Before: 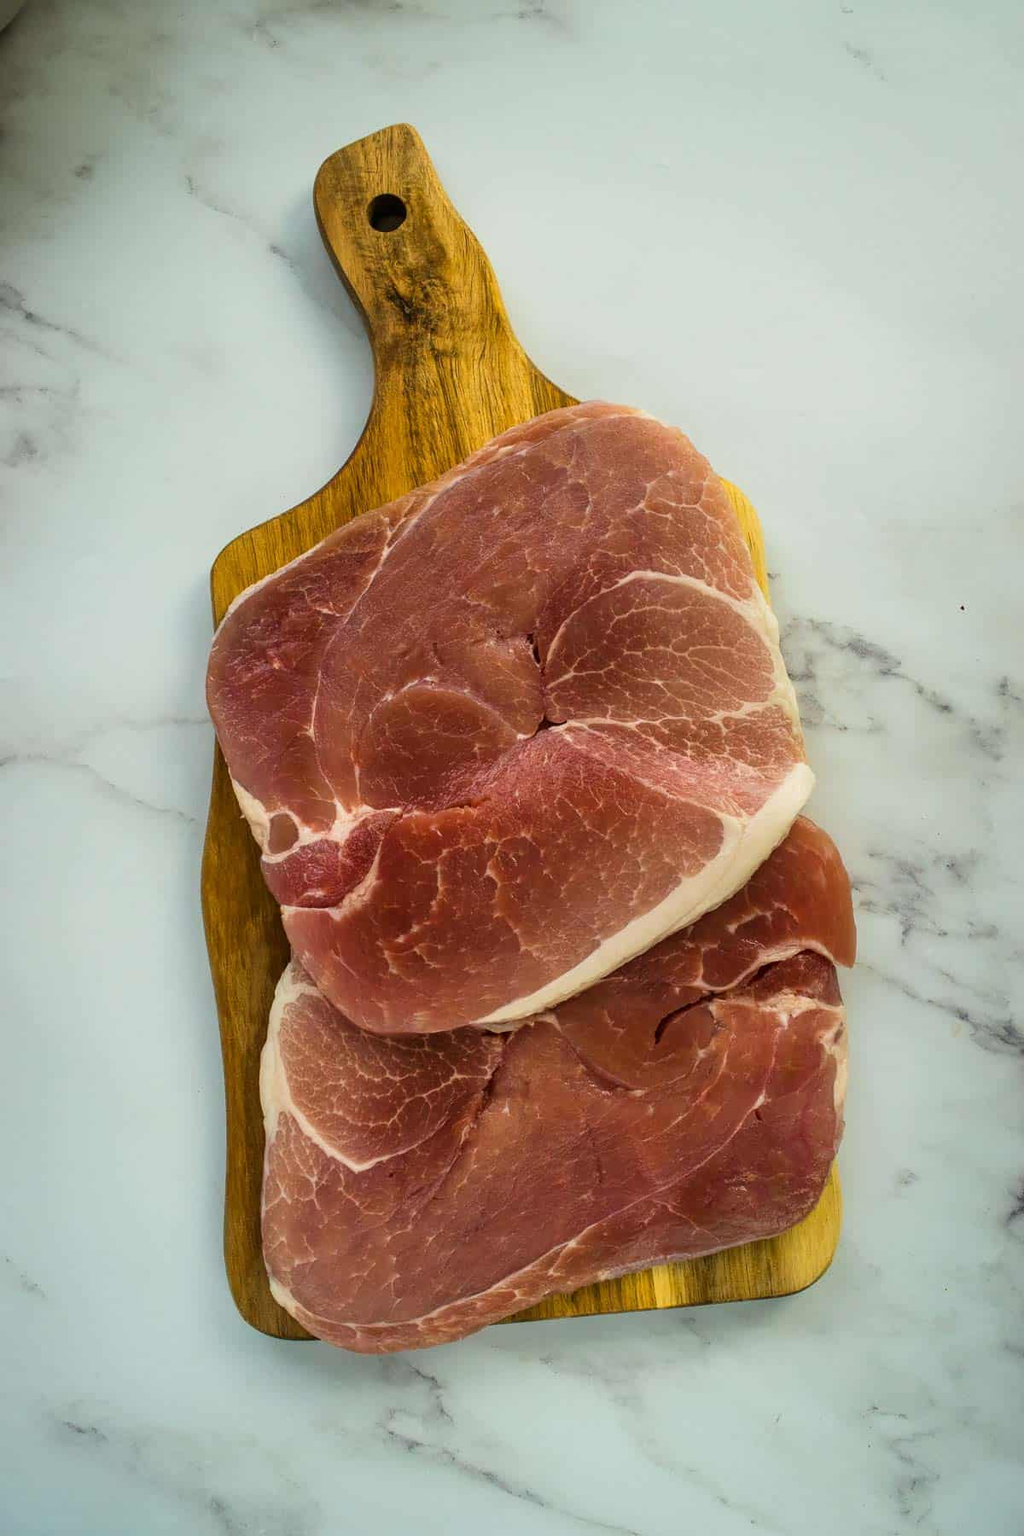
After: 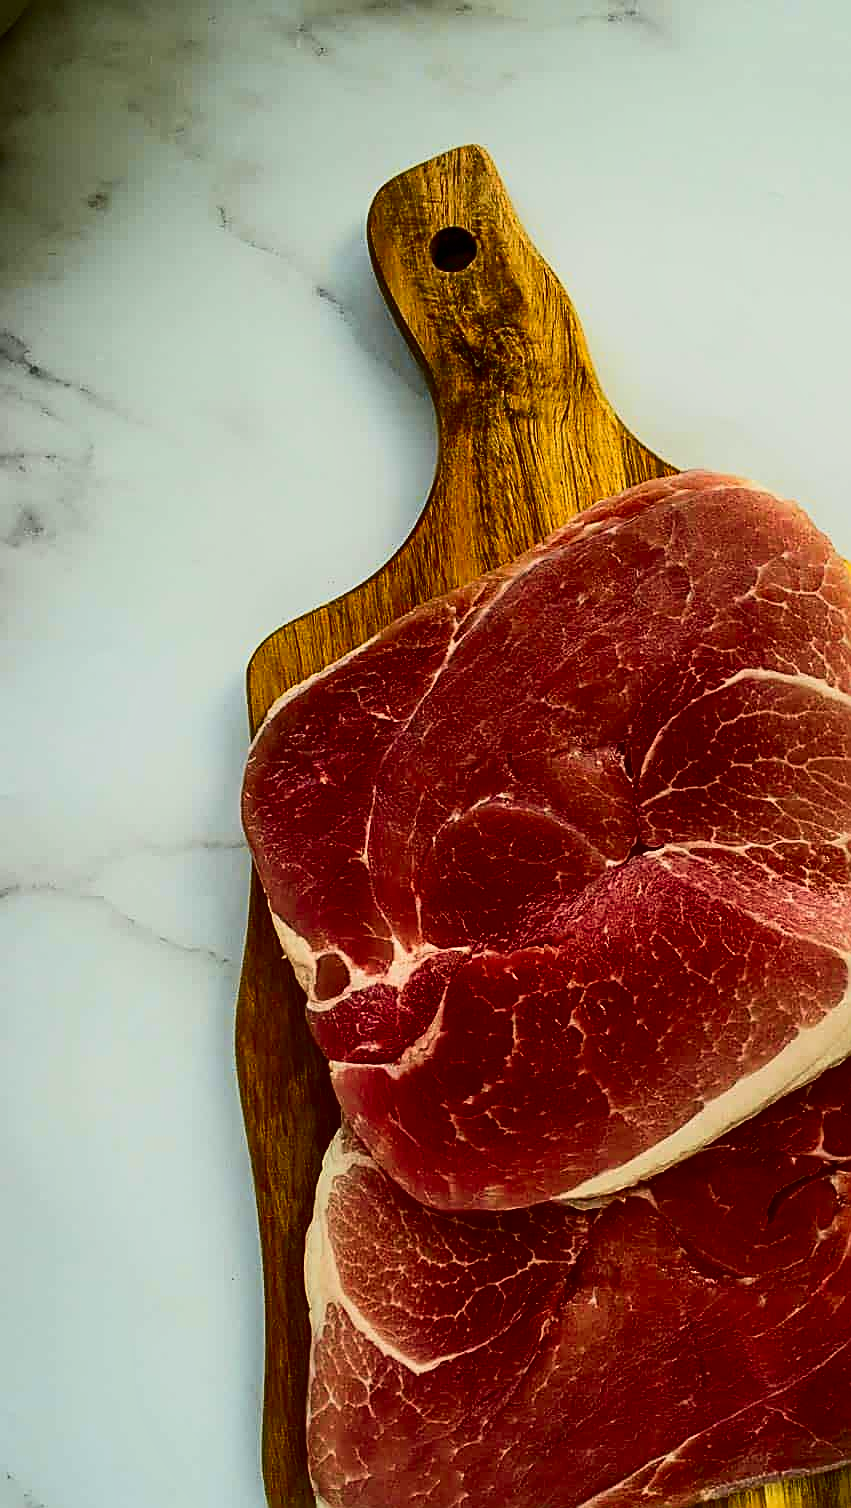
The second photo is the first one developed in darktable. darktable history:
shadows and highlights: shadows 1.27, highlights 39.06
crop: right 29.018%, bottom 16.191%
sharpen: amount 1.005
contrast brightness saturation: contrast 0.13, brightness -0.225, saturation 0.139
tone curve: curves: ch0 [(0, 0) (0.091, 0.066) (0.184, 0.16) (0.491, 0.519) (0.748, 0.765) (1, 0.919)]; ch1 [(0, 0) (0.179, 0.173) (0.322, 0.32) (0.424, 0.424) (0.502, 0.5) (0.56, 0.575) (0.631, 0.675) (0.777, 0.806) (1, 1)]; ch2 [(0, 0) (0.434, 0.447) (0.497, 0.498) (0.539, 0.566) (0.676, 0.691) (1, 1)], color space Lab, independent channels, preserve colors none
